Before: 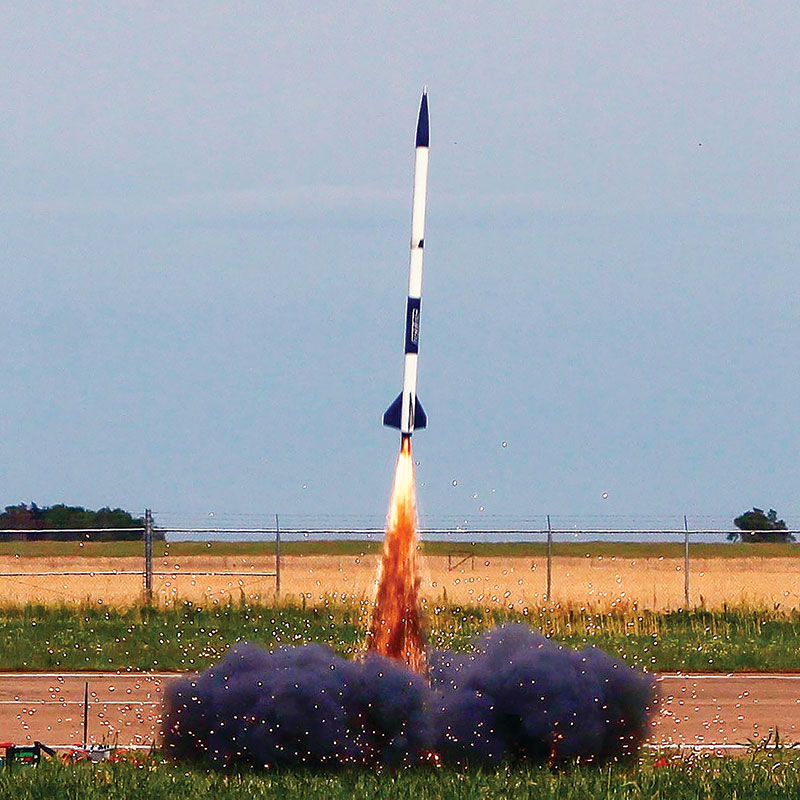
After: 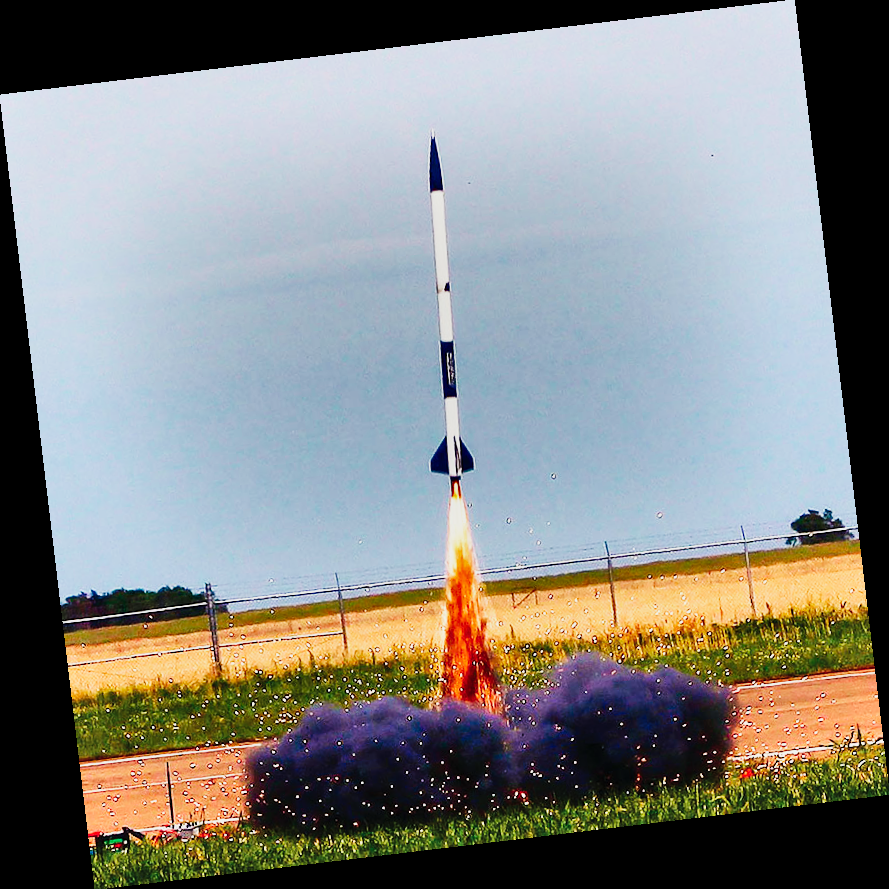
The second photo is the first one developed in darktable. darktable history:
velvia: on, module defaults
tone curve: curves: ch0 [(0, 0) (0.003, 0.007) (0.011, 0.009) (0.025, 0.014) (0.044, 0.022) (0.069, 0.029) (0.1, 0.037) (0.136, 0.052) (0.177, 0.083) (0.224, 0.121) (0.277, 0.177) (0.335, 0.258) (0.399, 0.351) (0.468, 0.454) (0.543, 0.557) (0.623, 0.654) (0.709, 0.744) (0.801, 0.825) (0.898, 0.909) (1, 1)], preserve colors none
shadows and highlights: radius 108.52, shadows 40.68, highlights -72.88, low approximation 0.01, soften with gaussian
base curve: curves: ch0 [(0, 0) (0.088, 0.125) (0.176, 0.251) (0.354, 0.501) (0.613, 0.749) (1, 0.877)], preserve colors none
rotate and perspective: rotation -6.83°, automatic cropping off
